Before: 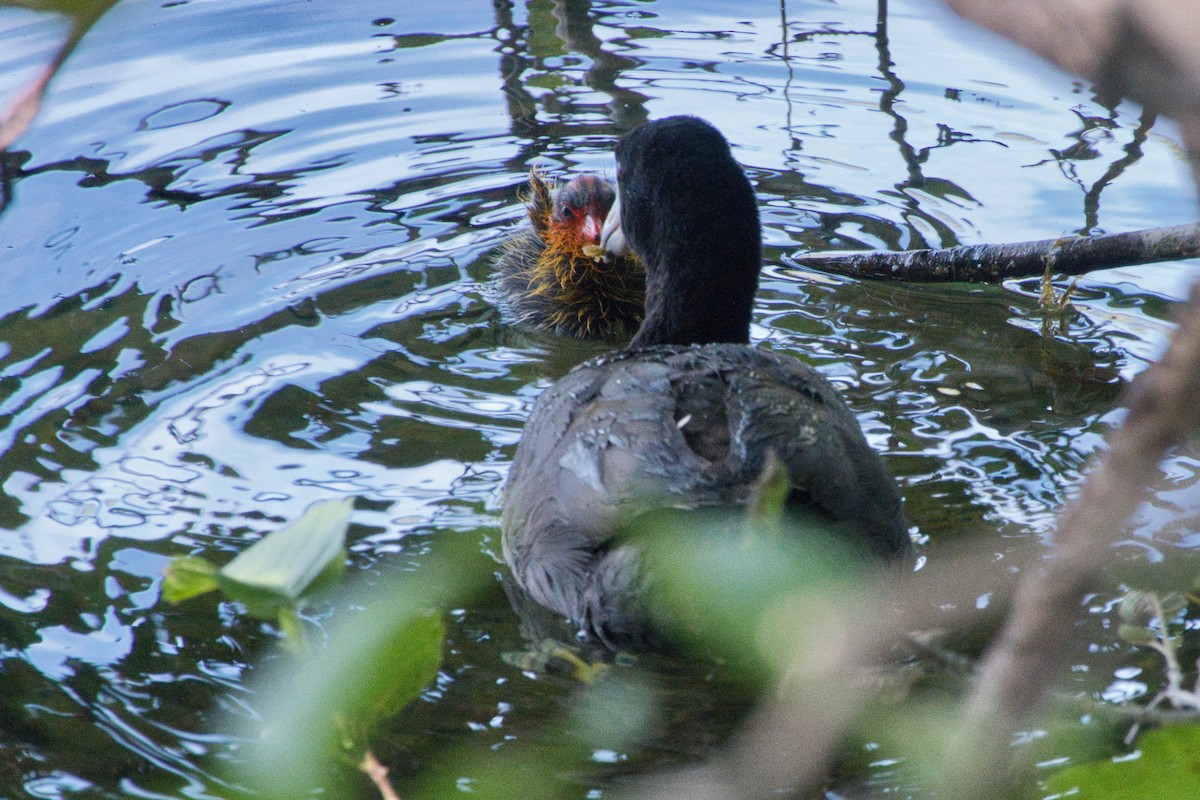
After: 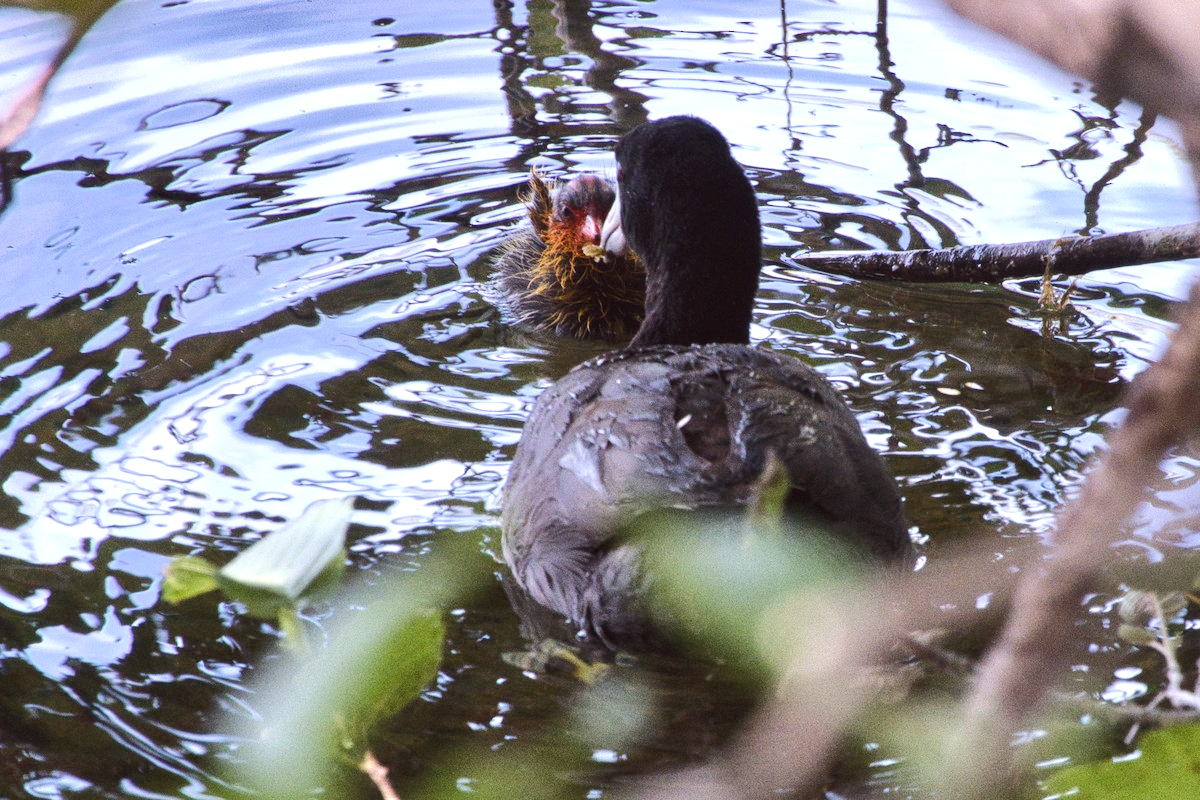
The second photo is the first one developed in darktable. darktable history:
color balance rgb: shadows lift › chroma 2%, shadows lift › hue 135.47°, highlights gain › chroma 2%, highlights gain › hue 291.01°, global offset › luminance 0.5%, perceptual saturation grading › global saturation -10.8%, perceptual saturation grading › highlights -26.83%, perceptual saturation grading › shadows 21.25%, perceptual brilliance grading › highlights 17.77%, perceptual brilliance grading › mid-tones 31.71%, perceptual brilliance grading › shadows -31.01%, global vibrance 24.91%
rgb levels: mode RGB, independent channels, levels [[0, 0.474, 1], [0, 0.5, 1], [0, 0.5, 1]]
